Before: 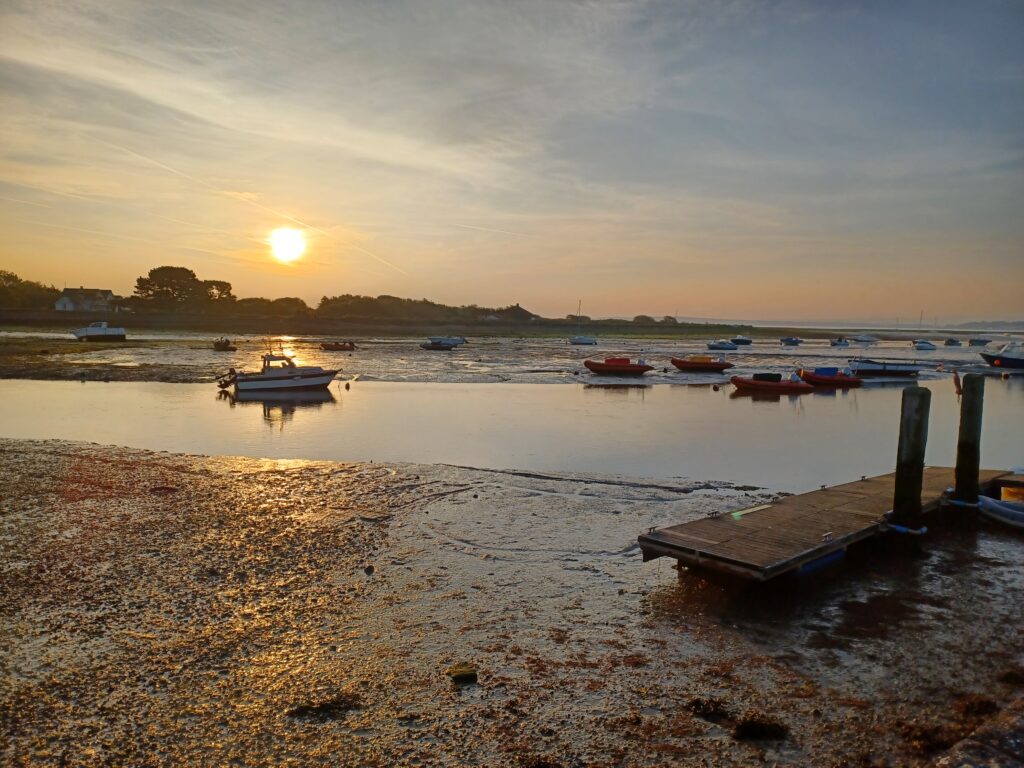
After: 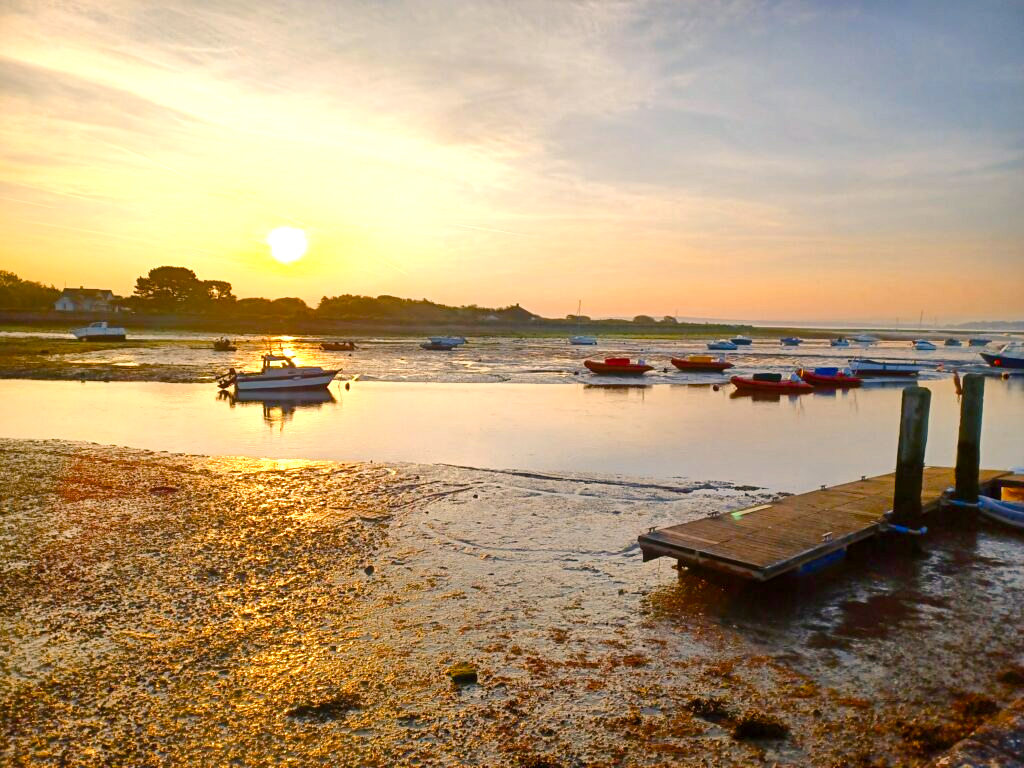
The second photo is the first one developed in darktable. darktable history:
base curve: preserve colors none
color balance rgb: power › hue 72.31°, highlights gain › chroma 3.019%, highlights gain › hue 60.14°, perceptual saturation grading › global saturation 34.761%, perceptual saturation grading › highlights -25.715%, perceptual saturation grading › shadows 49.663%
tone equalizer: edges refinement/feathering 500, mask exposure compensation -1.57 EV, preserve details no
exposure: black level correction 0, exposure 1 EV, compensate highlight preservation false
